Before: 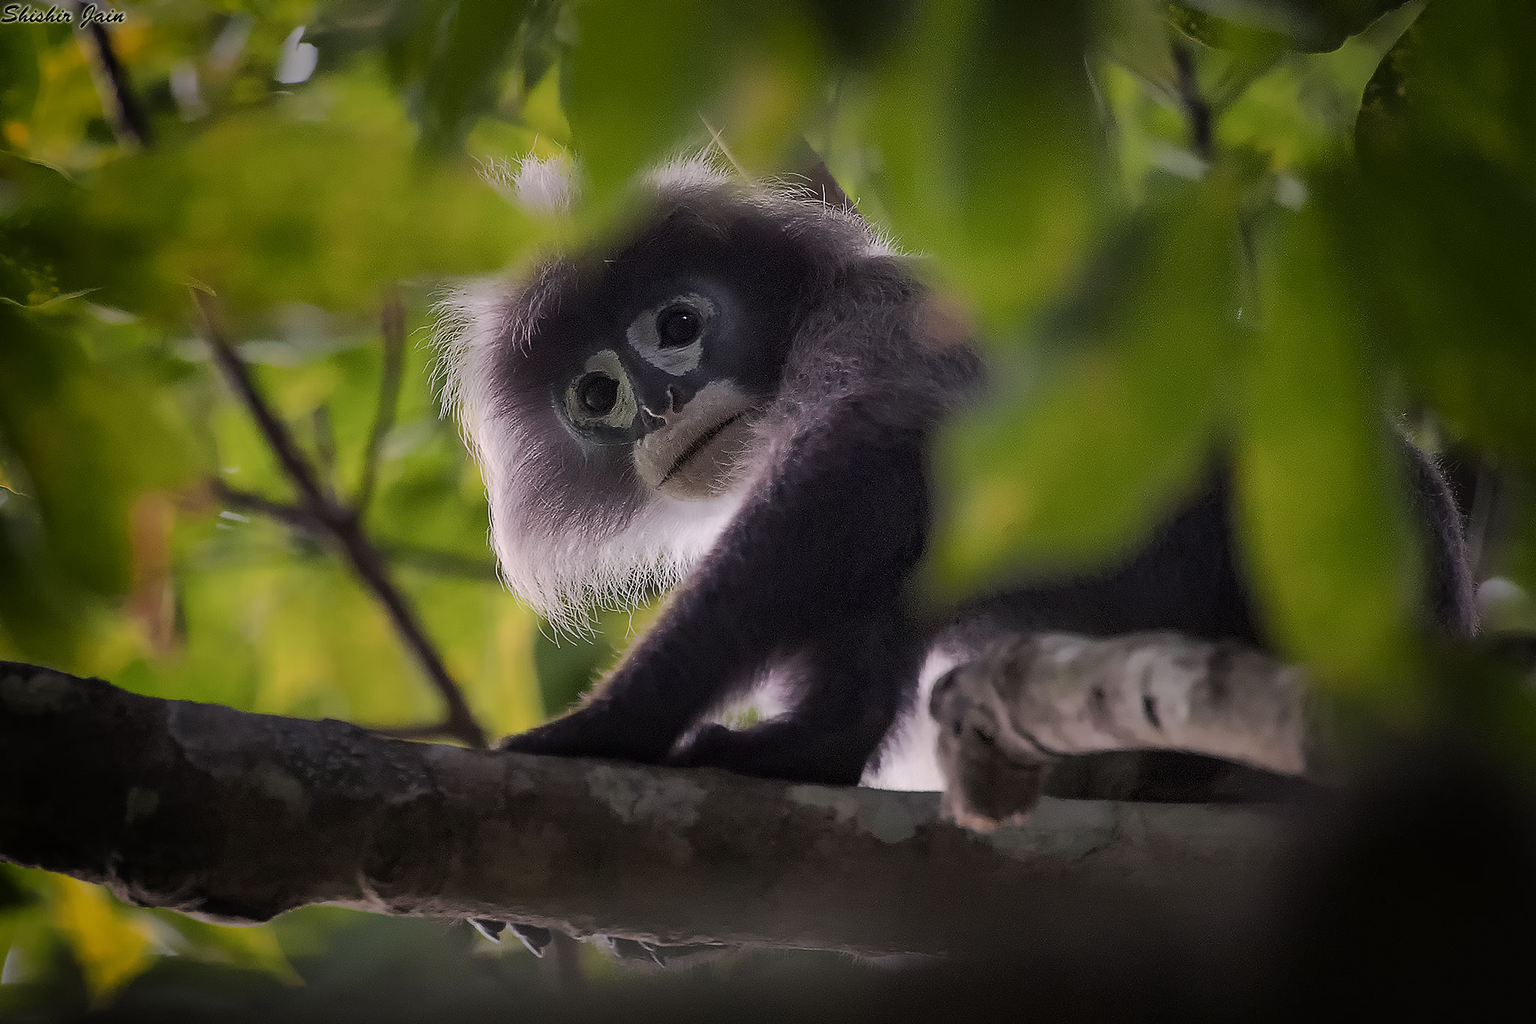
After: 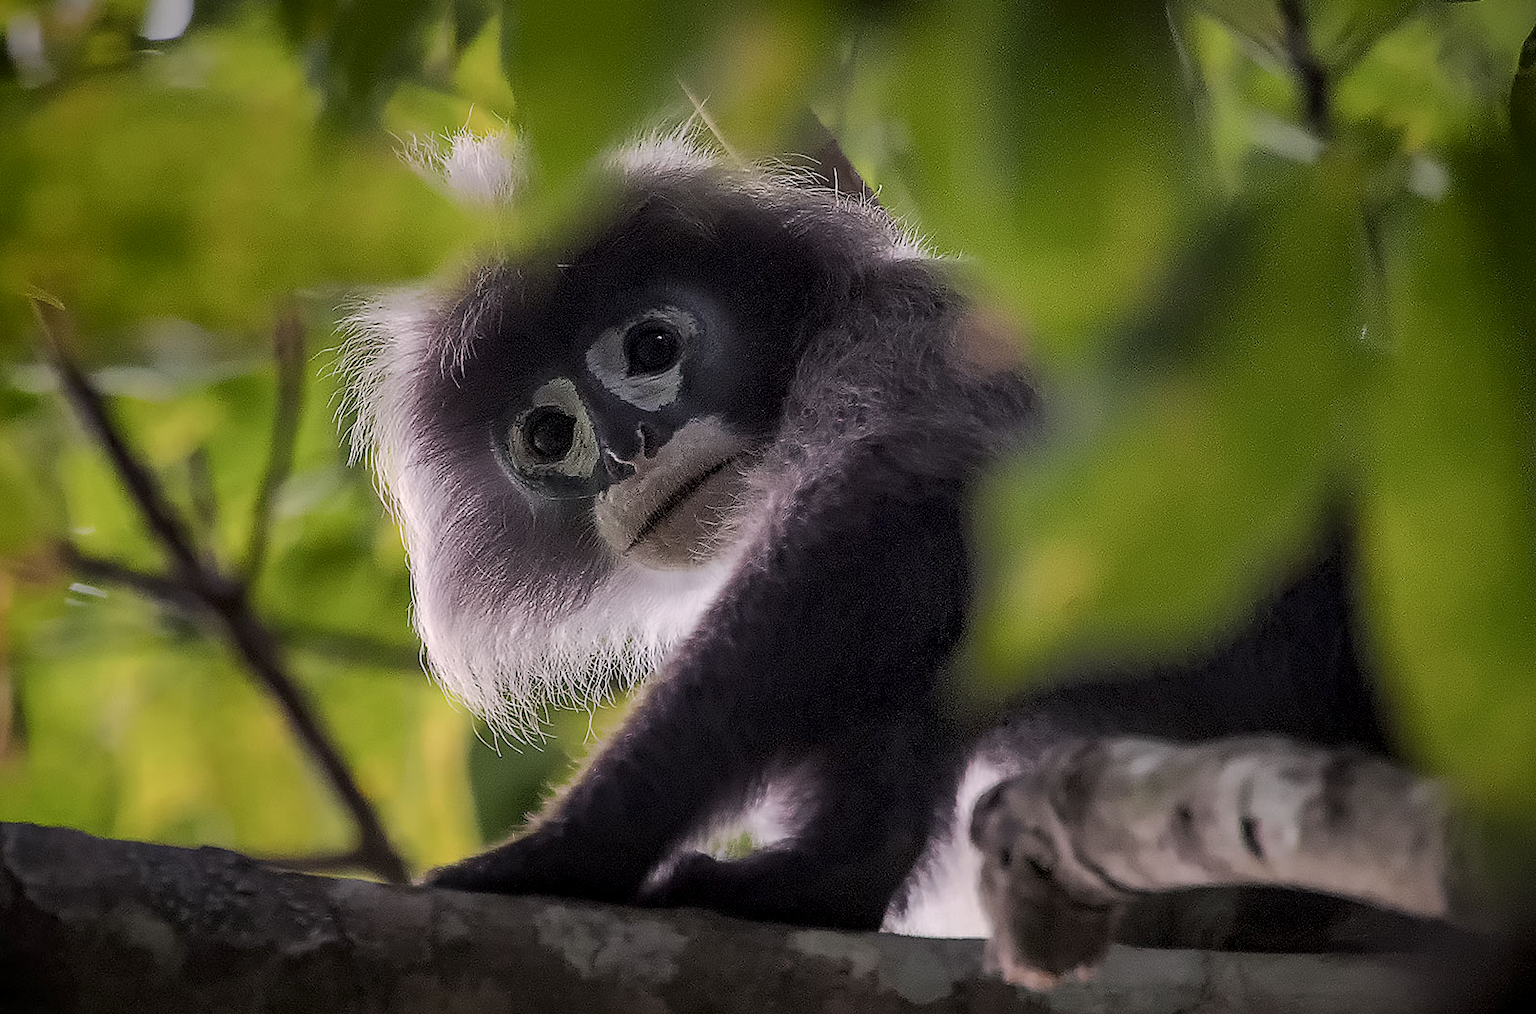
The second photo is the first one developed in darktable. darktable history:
crop and rotate: left 10.77%, top 5.1%, right 10.41%, bottom 16.76%
local contrast: detail 130%
